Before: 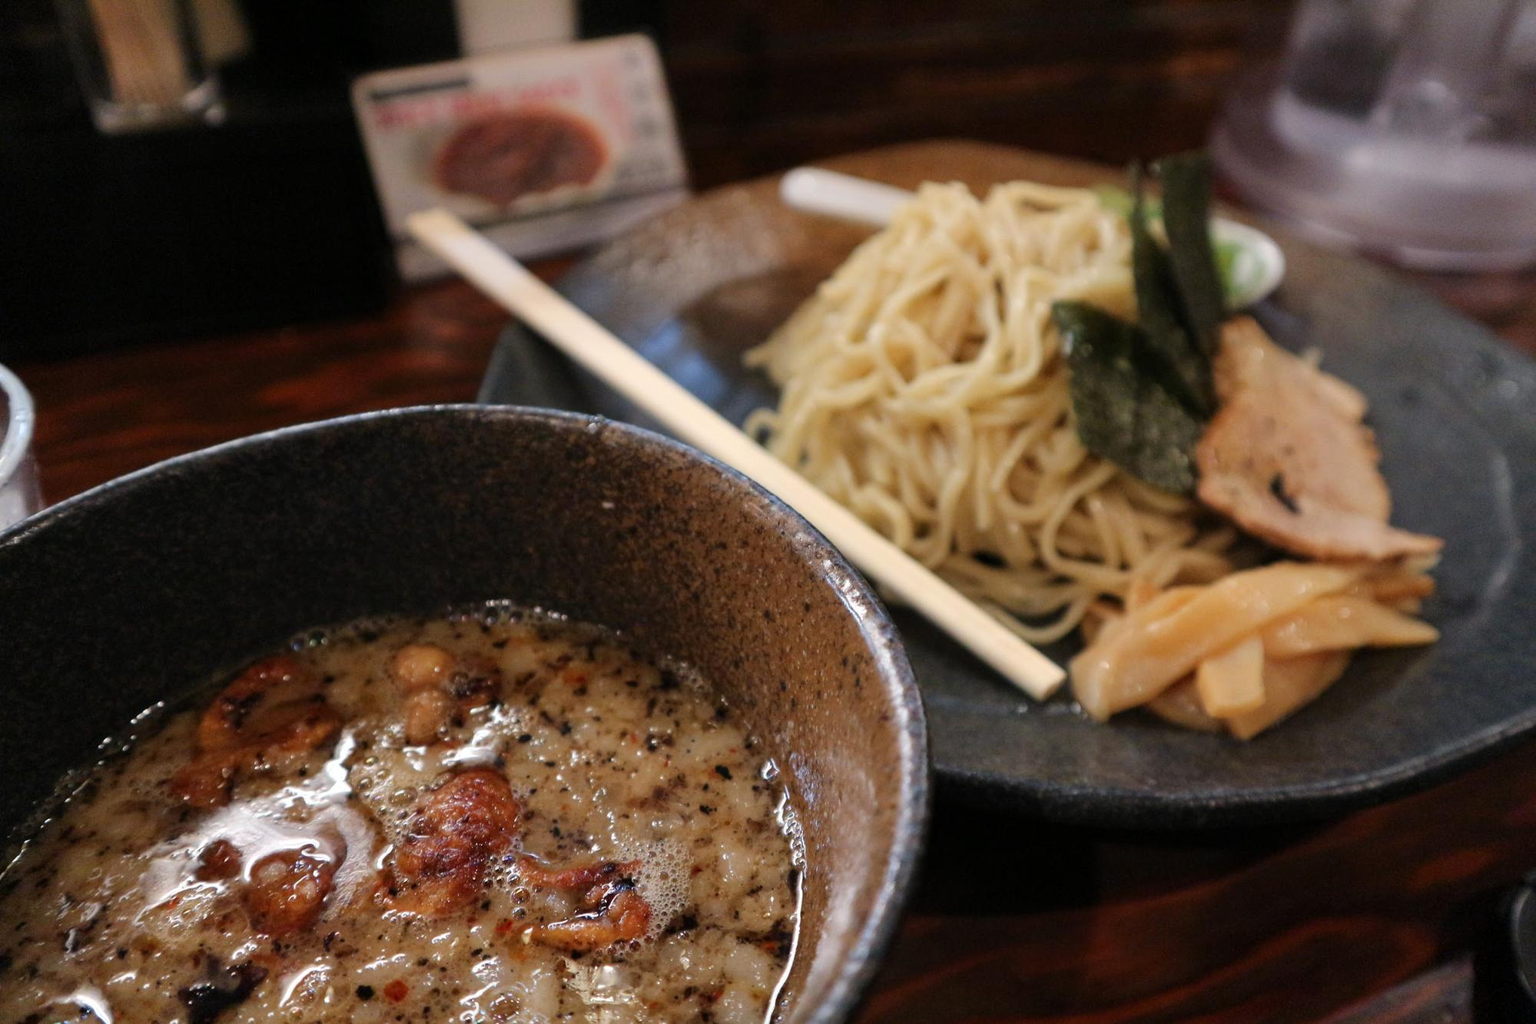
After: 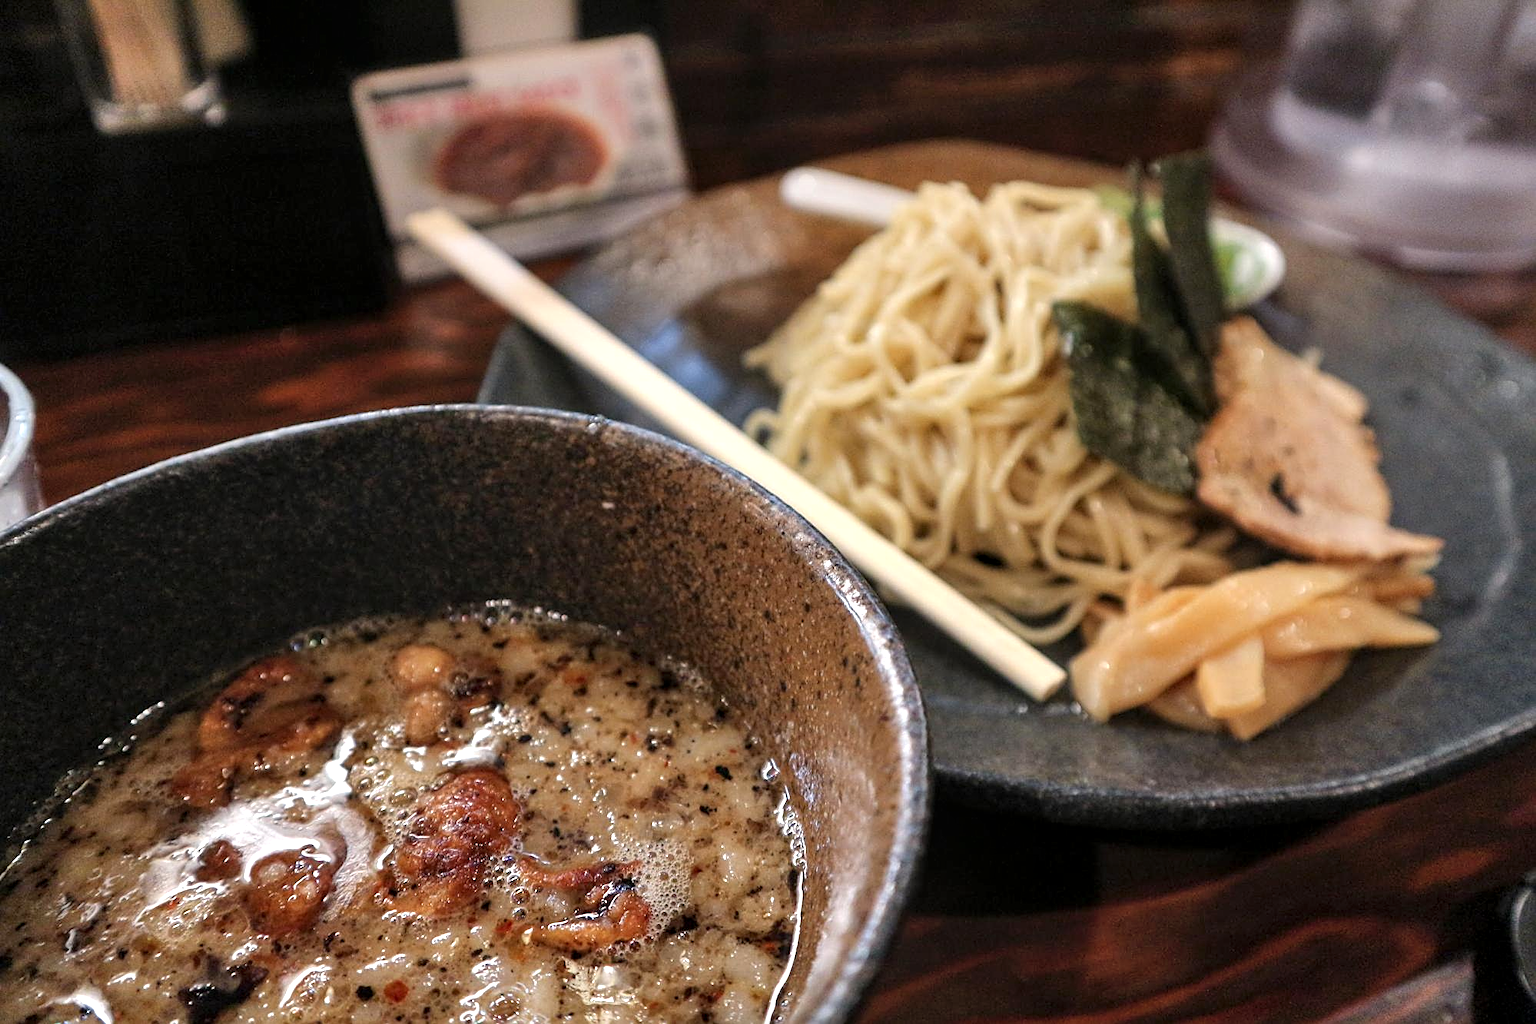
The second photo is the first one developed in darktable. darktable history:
tone equalizer: on, module defaults
exposure: black level correction 0.001, exposure 0.498 EV, compensate highlight preservation false
contrast brightness saturation: saturation -0.092
sharpen: on, module defaults
local contrast: detail 118%
shadows and highlights: shadows 37.07, highlights -27.29, soften with gaussian
